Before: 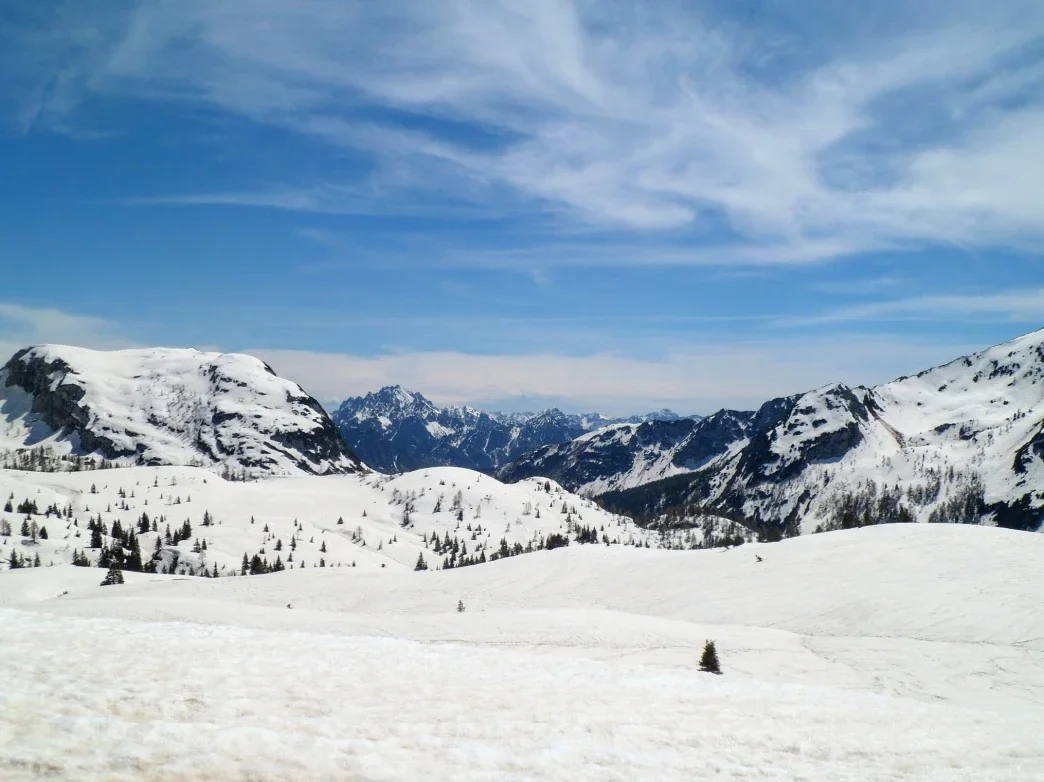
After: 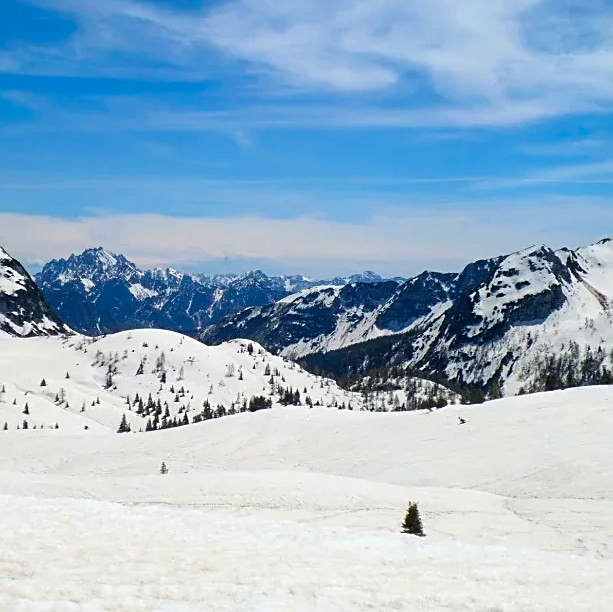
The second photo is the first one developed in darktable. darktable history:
sharpen: on, module defaults
crop and rotate: left 28.531%, top 17.678%, right 12.723%, bottom 3.979%
color balance rgb: linear chroma grading › global chroma 9.975%, perceptual saturation grading › global saturation 0.035%, global vibrance 34.876%
